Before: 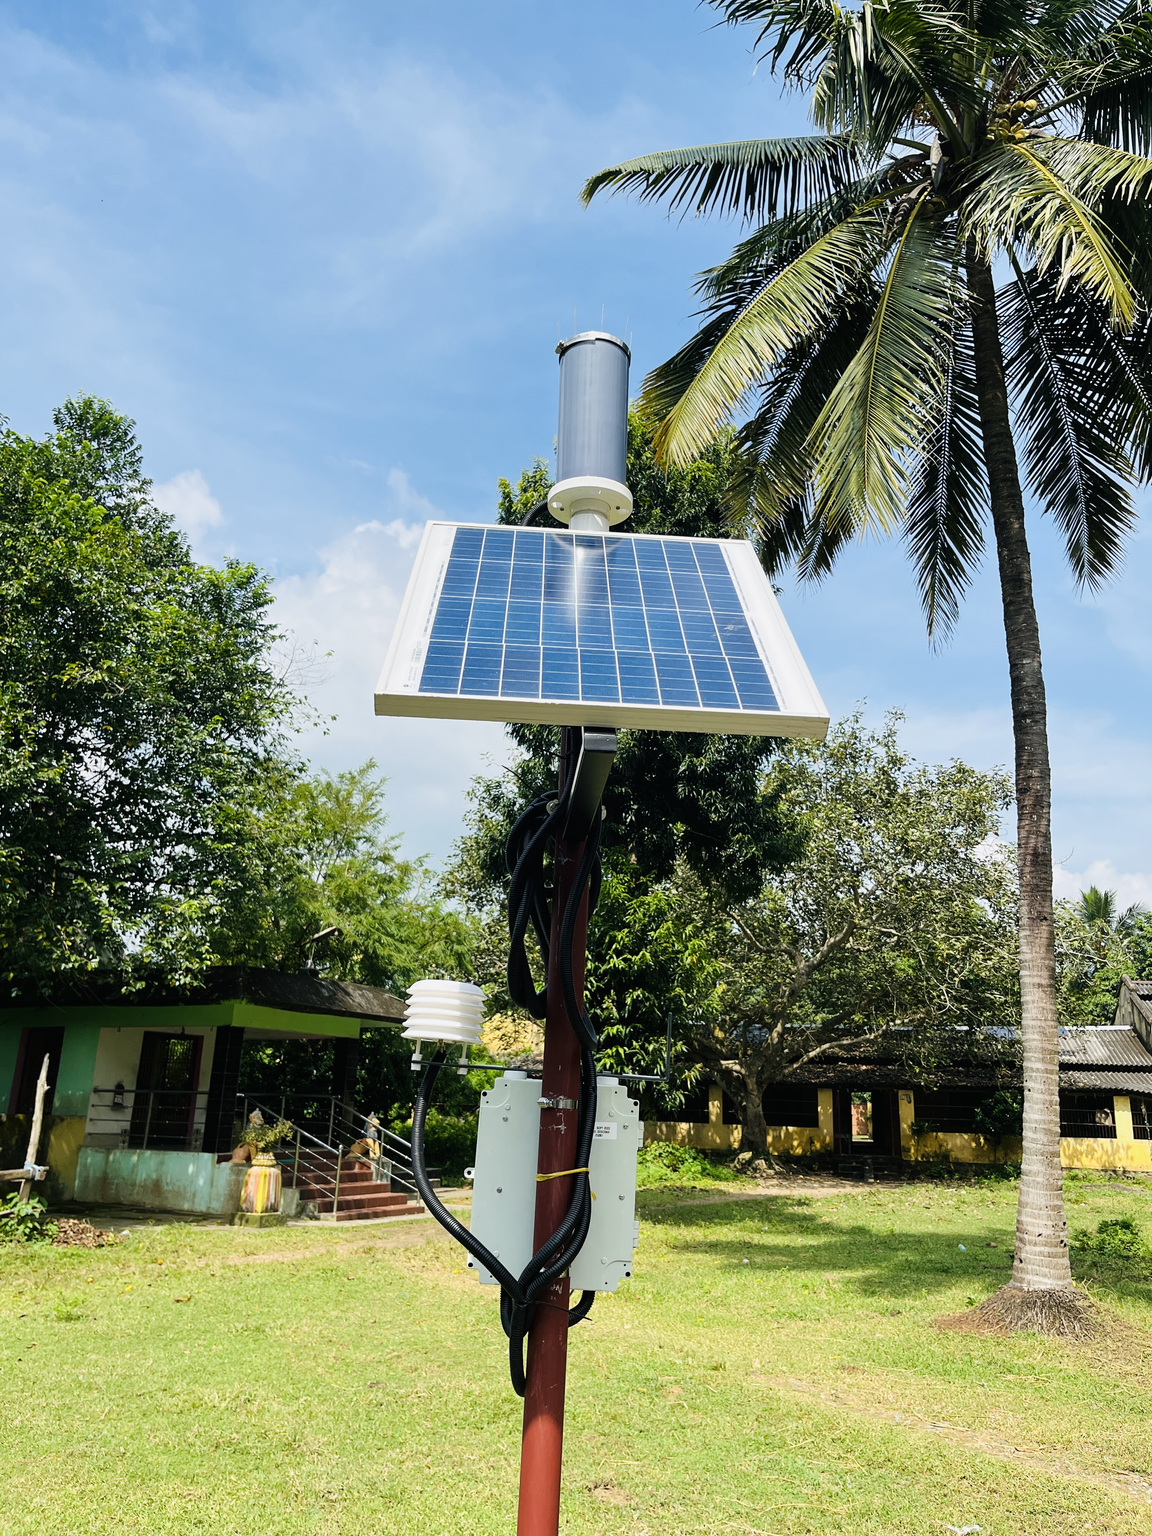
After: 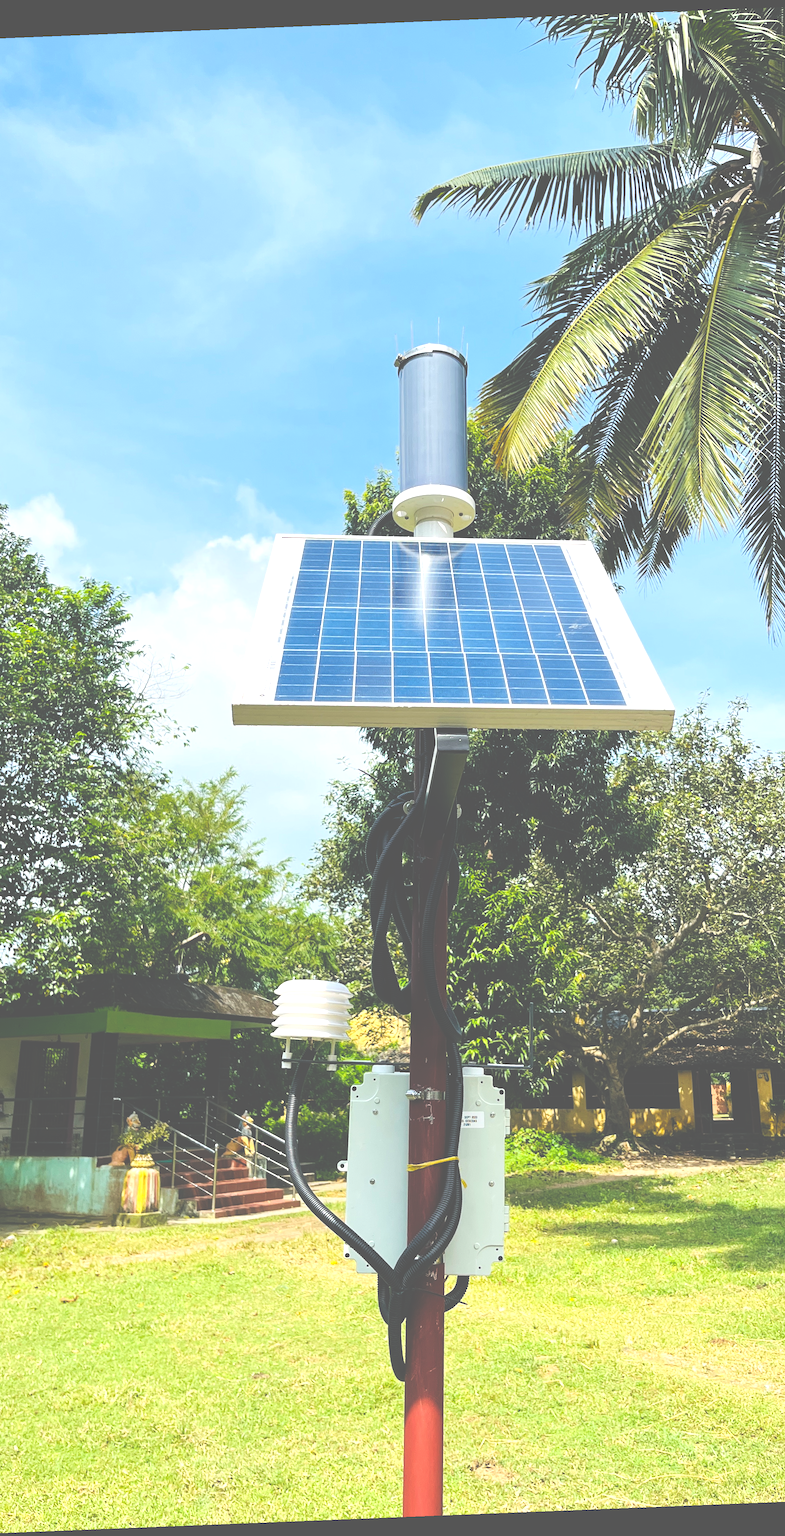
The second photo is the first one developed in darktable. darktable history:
exposure: black level correction -0.071, exposure 0.5 EV, compensate highlight preservation false
crop and rotate: left 13.537%, right 19.796%
rotate and perspective: rotation -2.29°, automatic cropping off
color balance rgb: perceptual saturation grading › global saturation 10%, global vibrance 10%
